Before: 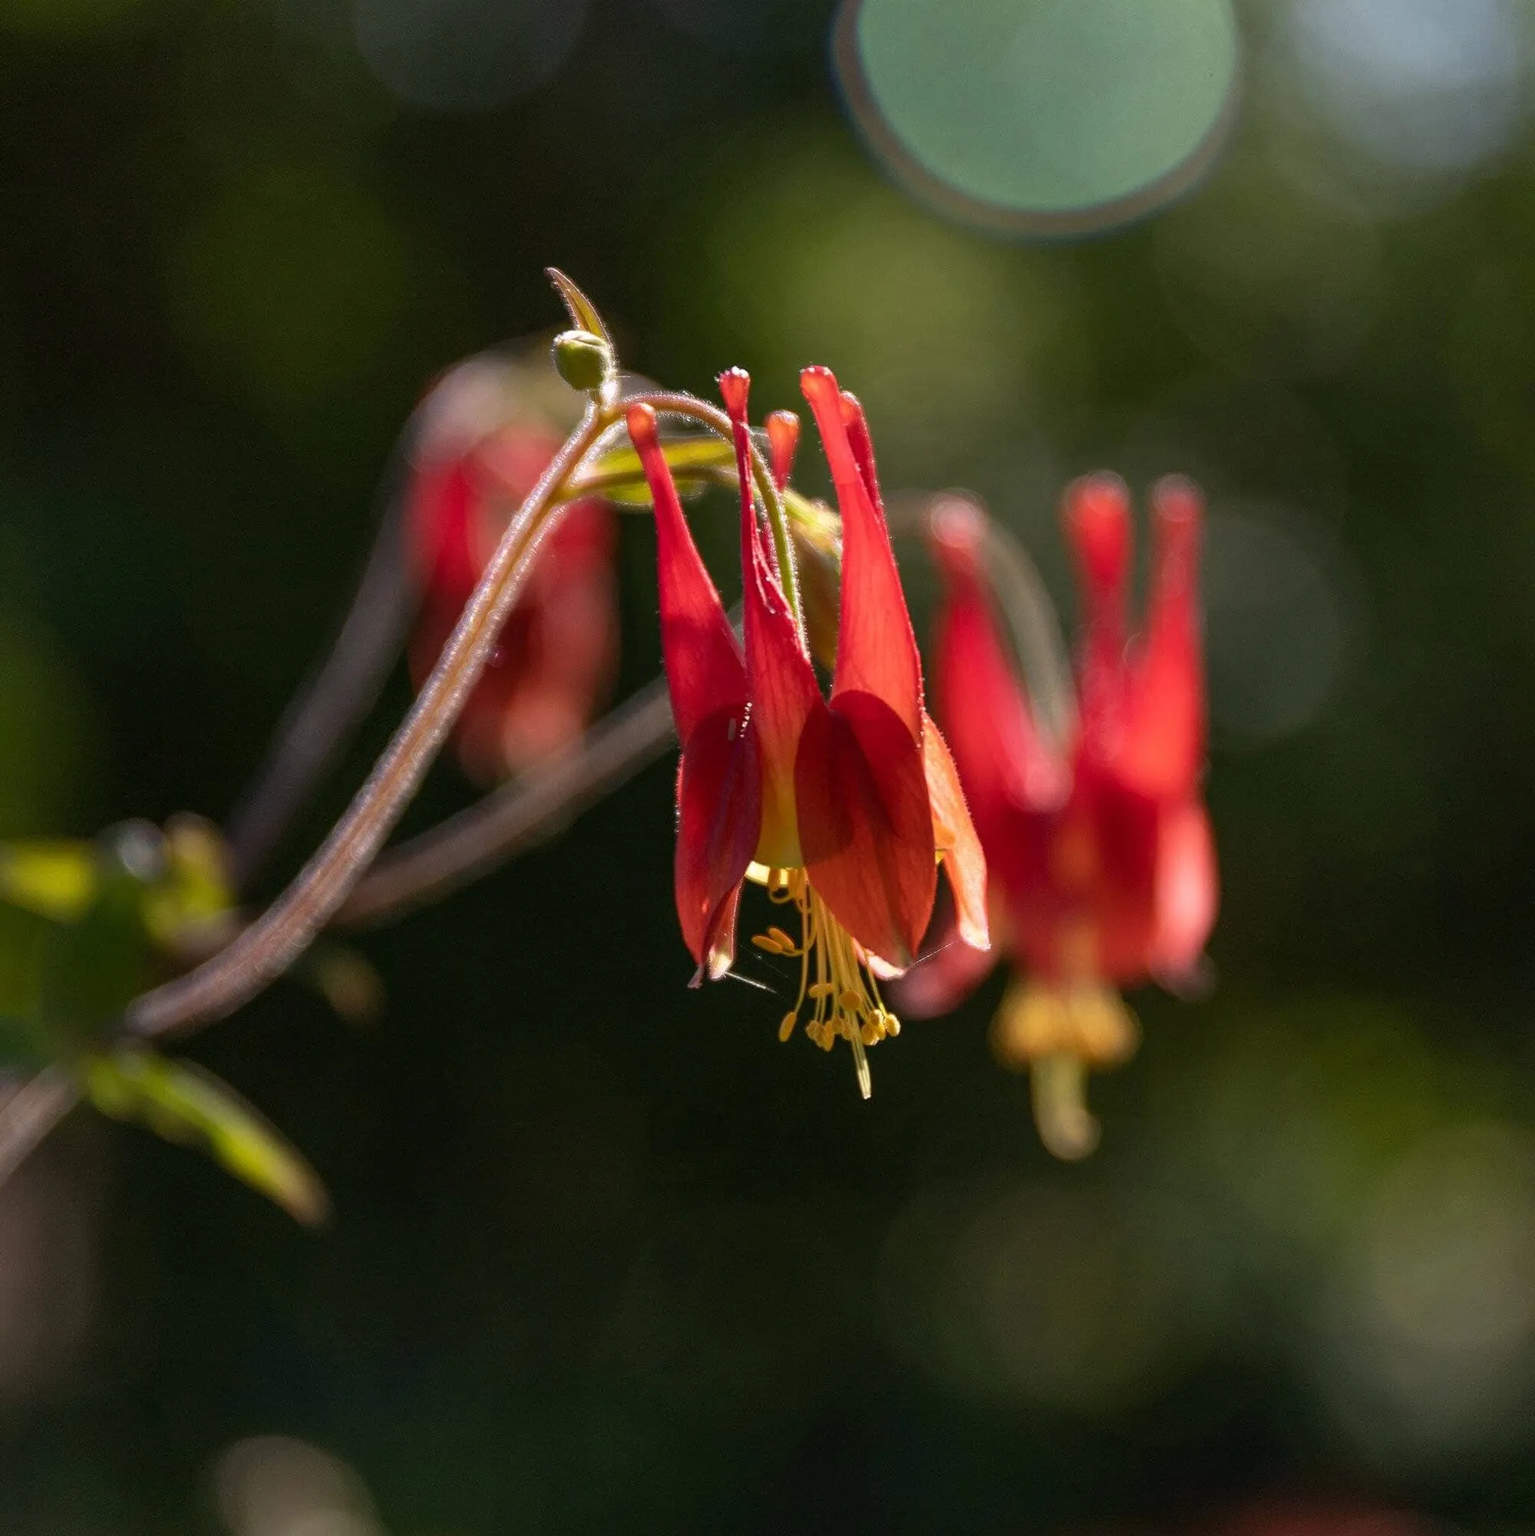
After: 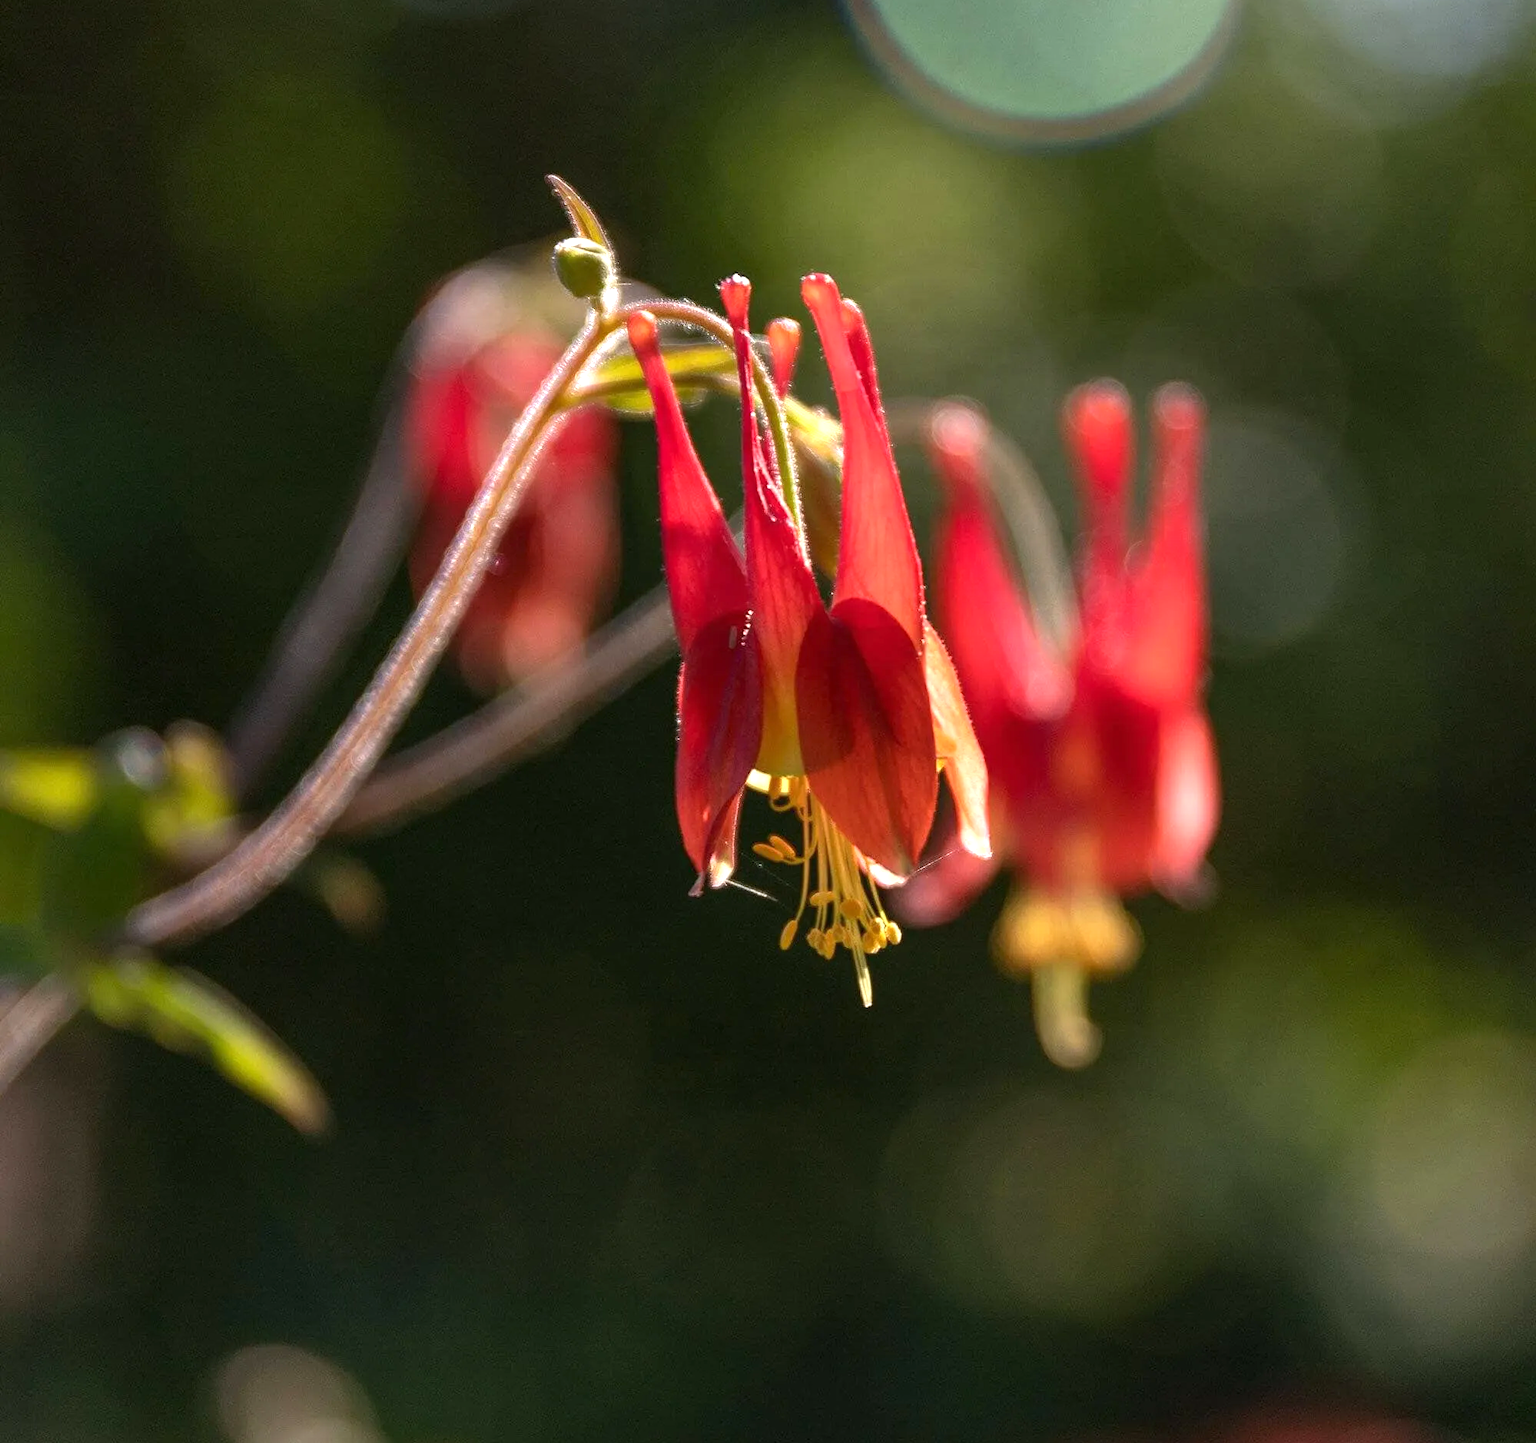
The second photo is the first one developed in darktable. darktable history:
crop and rotate: top 6.07%
exposure: exposure 0.6 EV, compensate highlight preservation false
